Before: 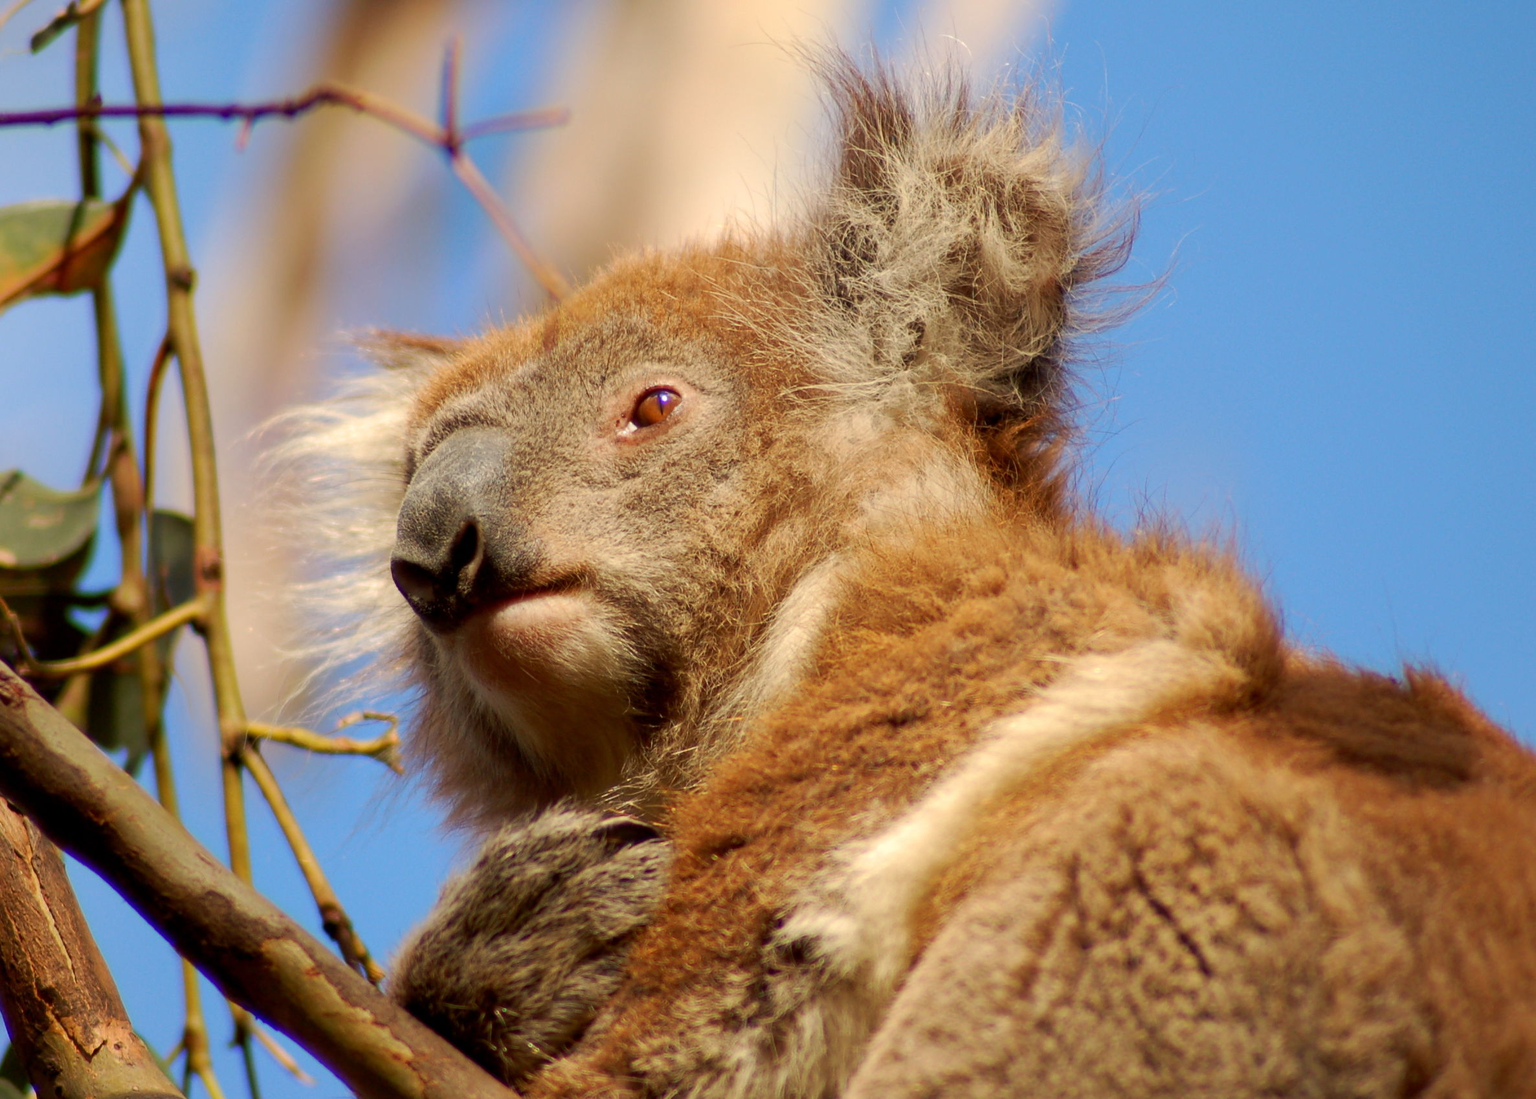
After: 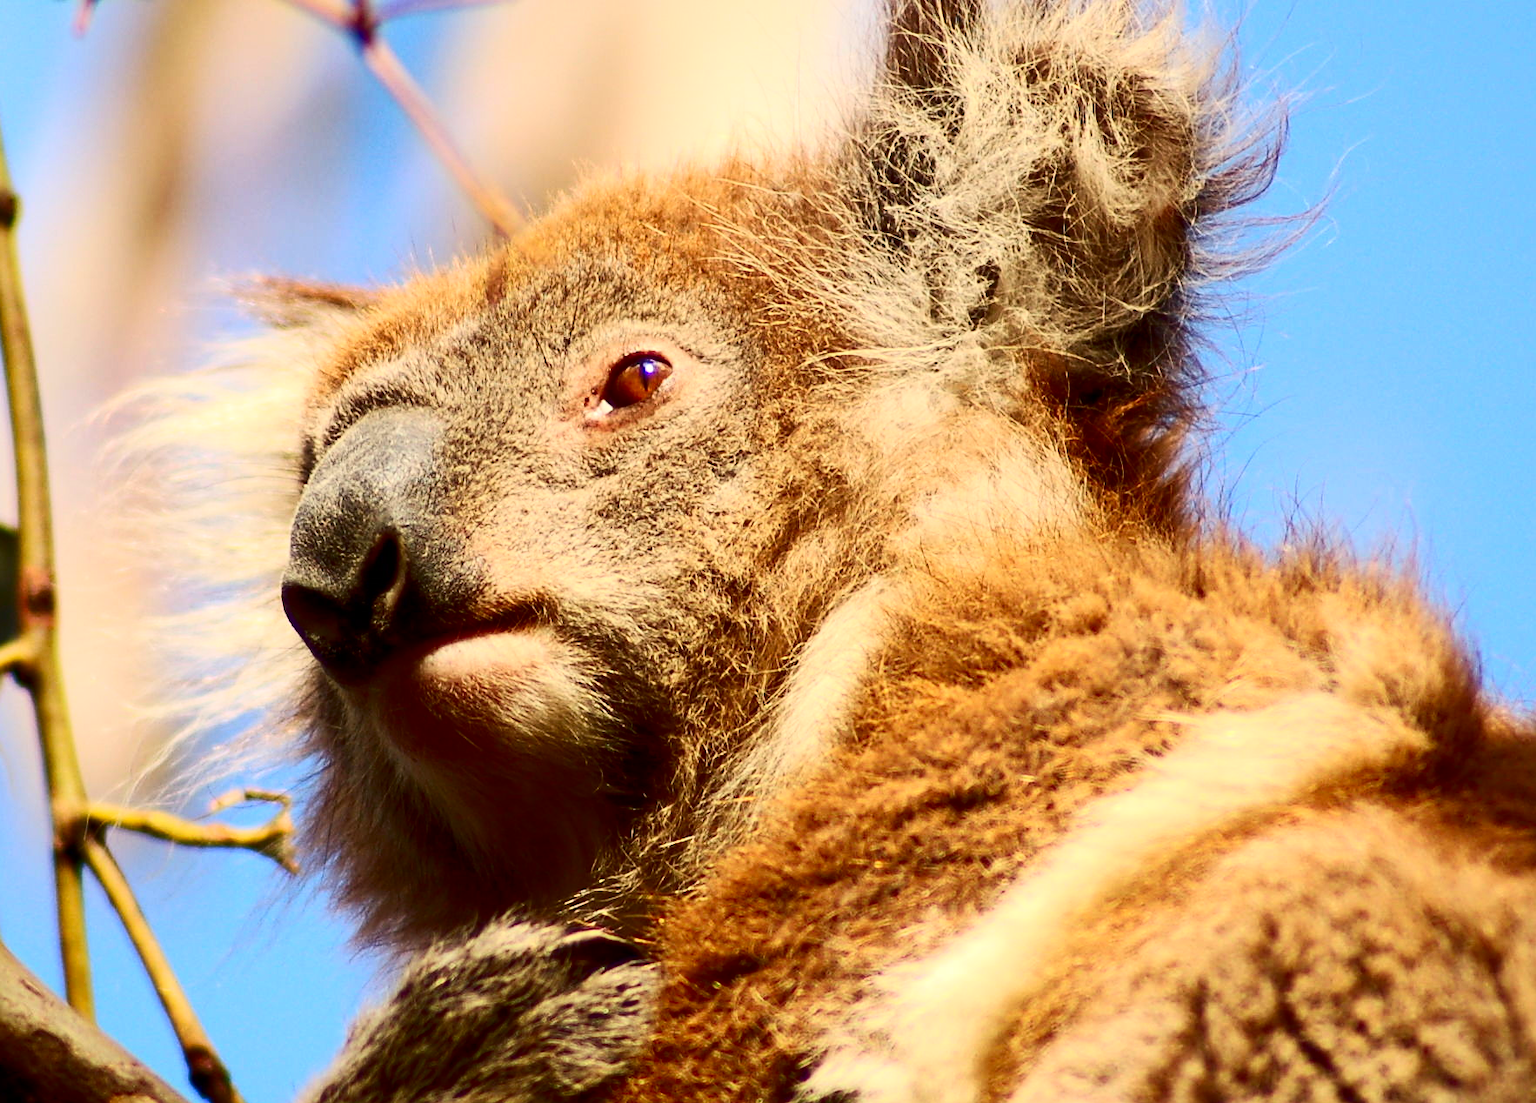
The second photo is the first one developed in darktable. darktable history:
contrast brightness saturation: contrast 0.405, brightness 0.05, saturation 0.251
sharpen: amount 0.214
tone equalizer: on, module defaults
crop and rotate: left 11.828%, top 11.353%, right 13.735%, bottom 13.862%
